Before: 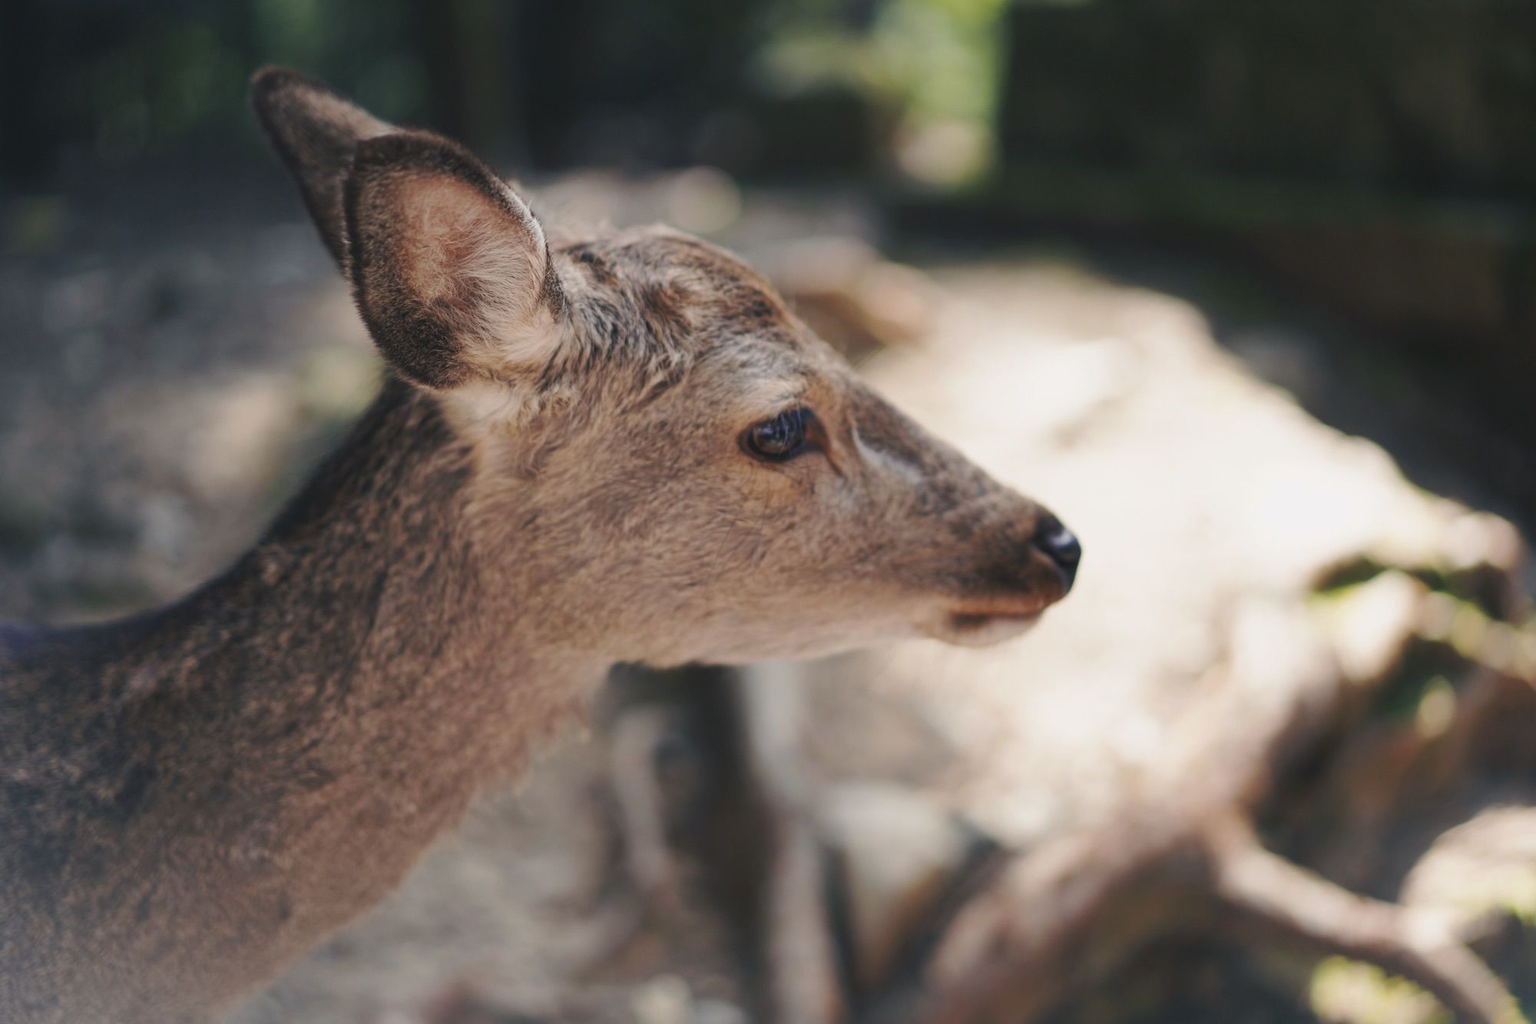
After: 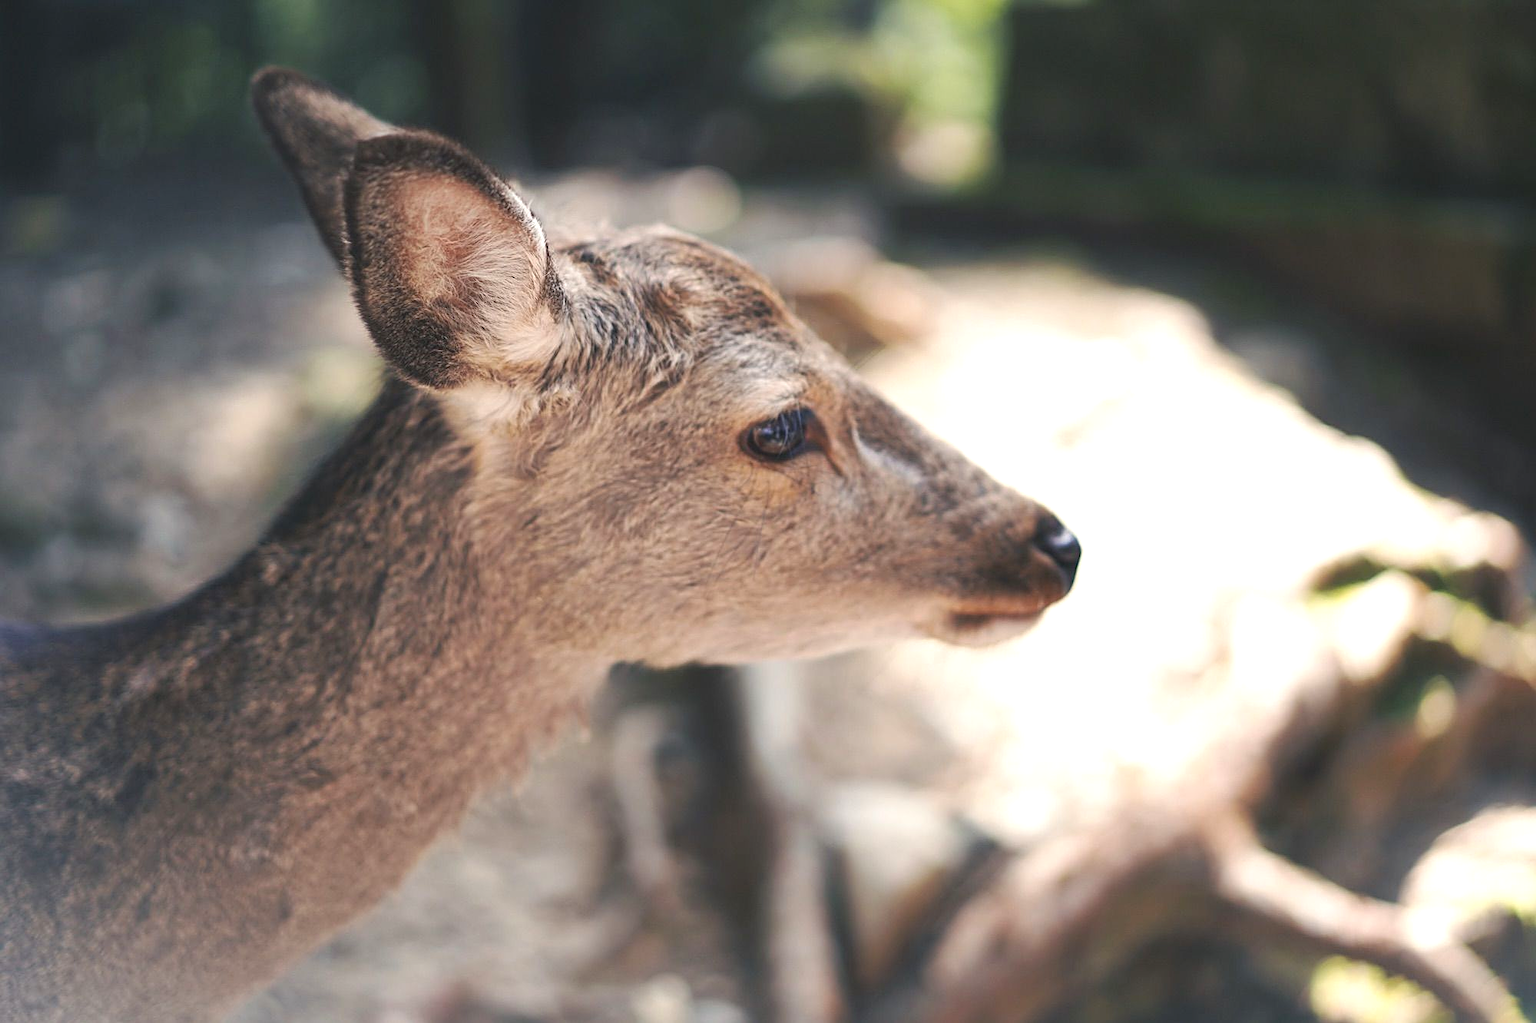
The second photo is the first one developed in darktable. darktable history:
exposure: exposure 0.694 EV, compensate highlight preservation false
sharpen: on, module defaults
